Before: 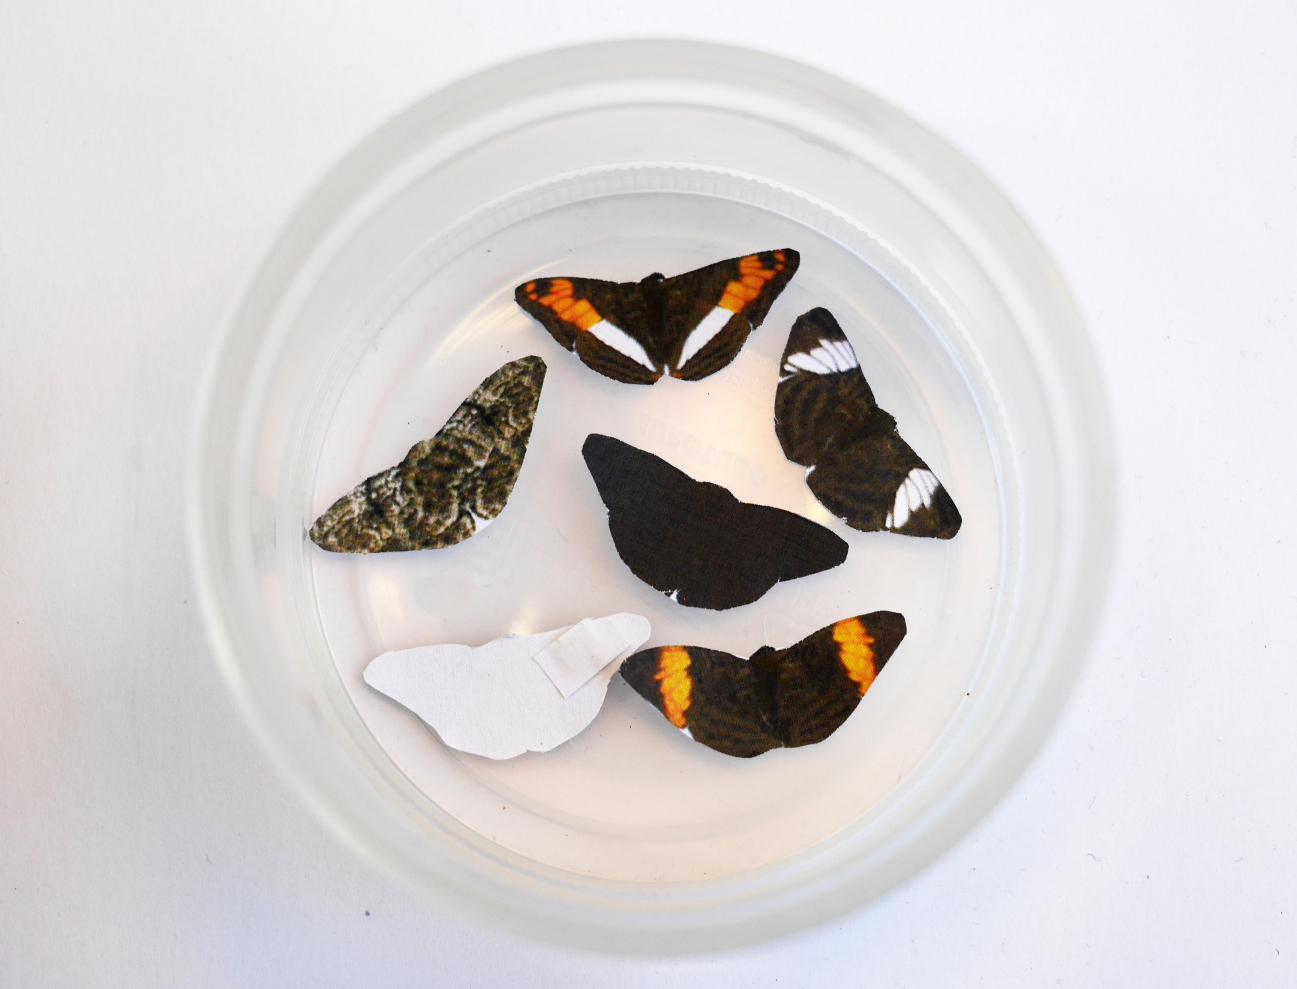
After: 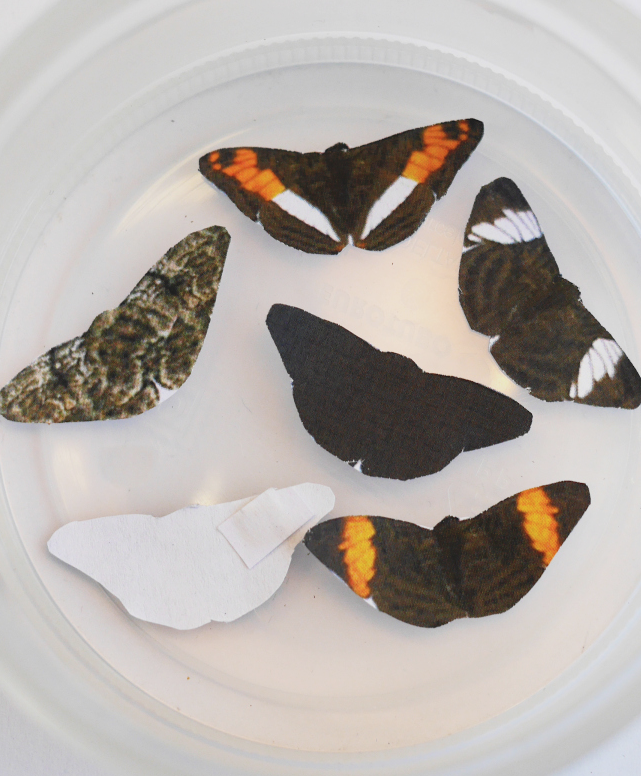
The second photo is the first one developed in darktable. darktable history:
contrast brightness saturation: contrast -0.15, brightness 0.05, saturation -0.12
crop and rotate: angle 0.02°, left 24.353%, top 13.219%, right 26.156%, bottom 8.224%
